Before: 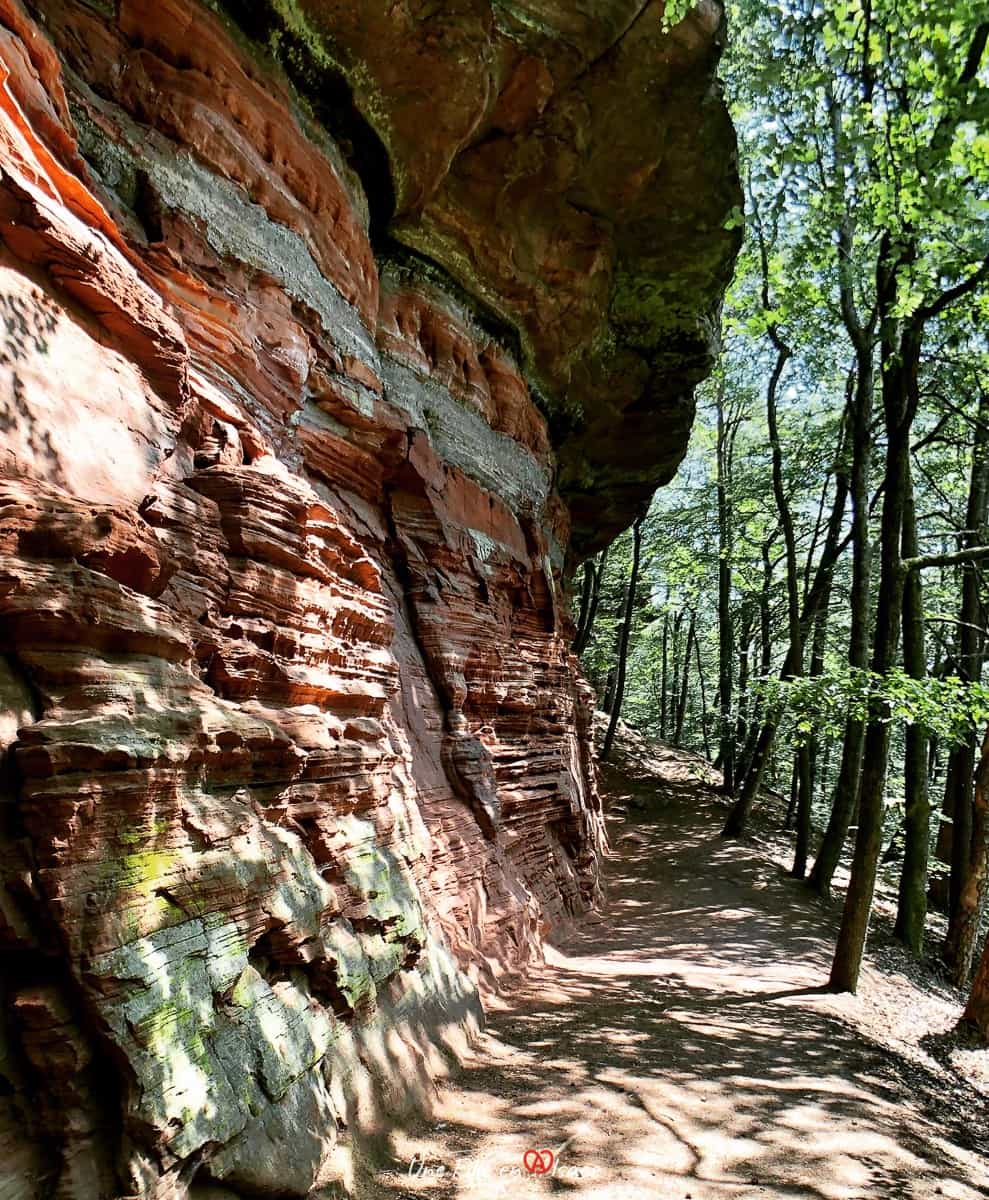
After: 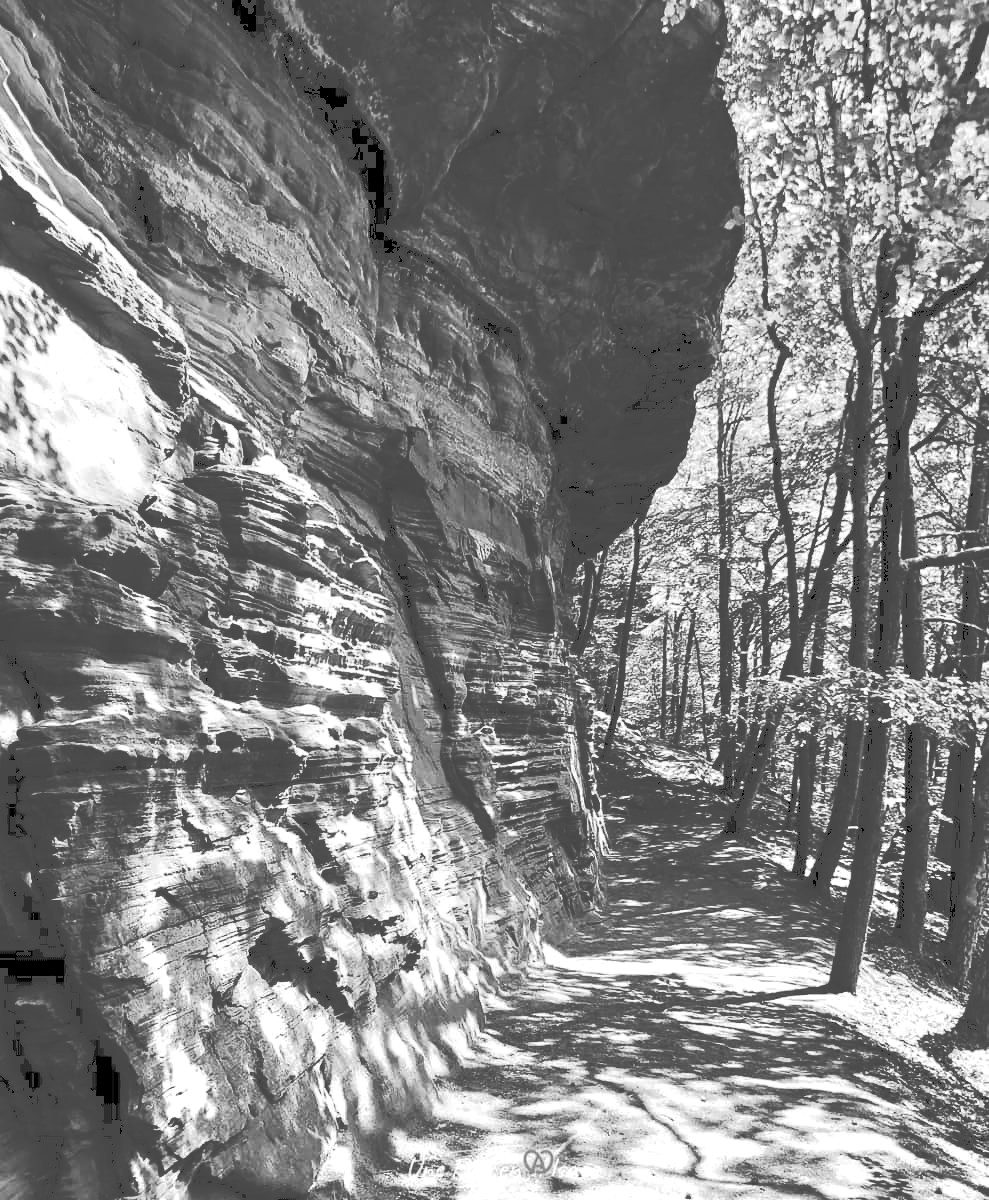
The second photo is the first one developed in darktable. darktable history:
exposure: exposure 0.258 EV, compensate highlight preservation false
monochrome: on, module defaults
tone curve: curves: ch0 [(0, 0) (0.003, 0.301) (0.011, 0.302) (0.025, 0.307) (0.044, 0.313) (0.069, 0.316) (0.1, 0.322) (0.136, 0.325) (0.177, 0.341) (0.224, 0.358) (0.277, 0.386) (0.335, 0.429) (0.399, 0.486) (0.468, 0.556) (0.543, 0.644) (0.623, 0.728) (0.709, 0.796) (0.801, 0.854) (0.898, 0.908) (1, 1)], preserve colors none
